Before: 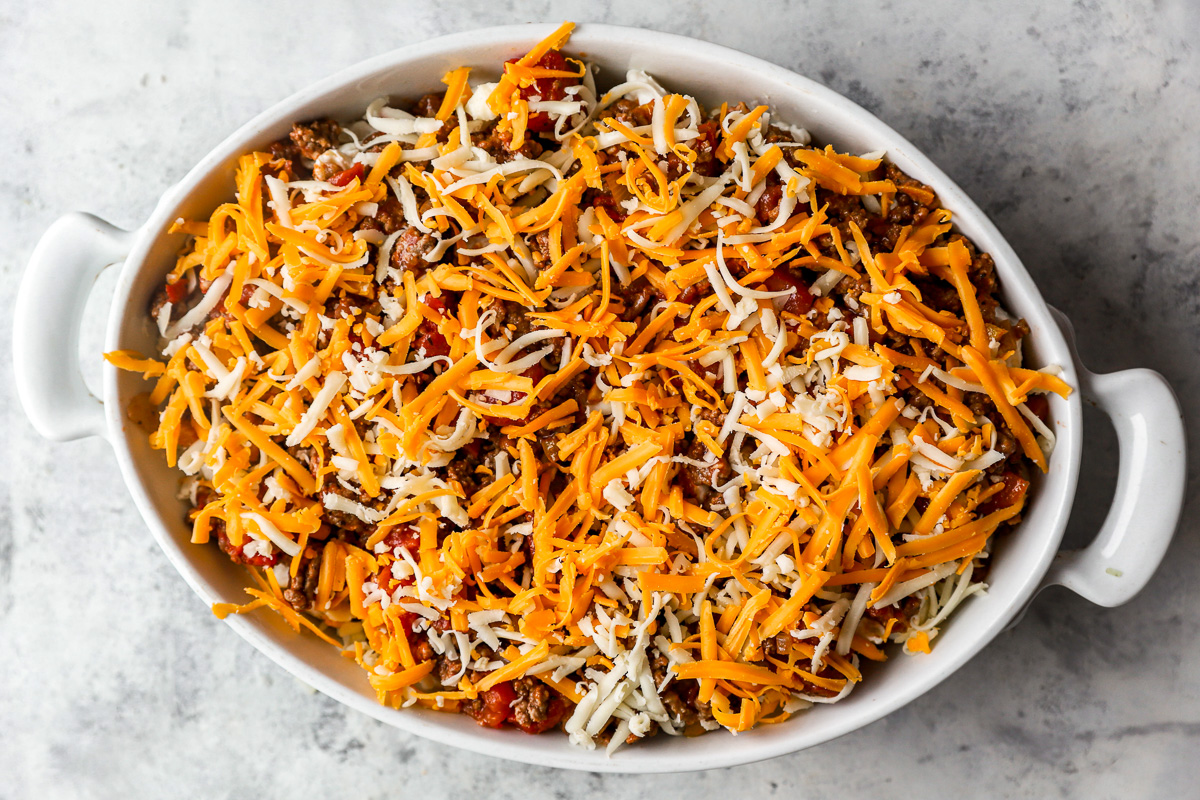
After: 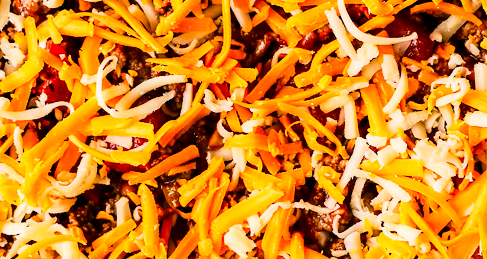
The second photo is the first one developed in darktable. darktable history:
tone curve: curves: ch0 [(0, 0) (0.003, 0.001) (0.011, 0.006) (0.025, 0.012) (0.044, 0.018) (0.069, 0.025) (0.1, 0.045) (0.136, 0.074) (0.177, 0.124) (0.224, 0.196) (0.277, 0.289) (0.335, 0.396) (0.399, 0.495) (0.468, 0.585) (0.543, 0.663) (0.623, 0.728) (0.709, 0.808) (0.801, 0.87) (0.898, 0.932) (1, 1)]
crop: left 31.655%, top 31.806%, right 27.721%, bottom 35.776%
contrast brightness saturation: contrast 0.088, saturation 0.282
